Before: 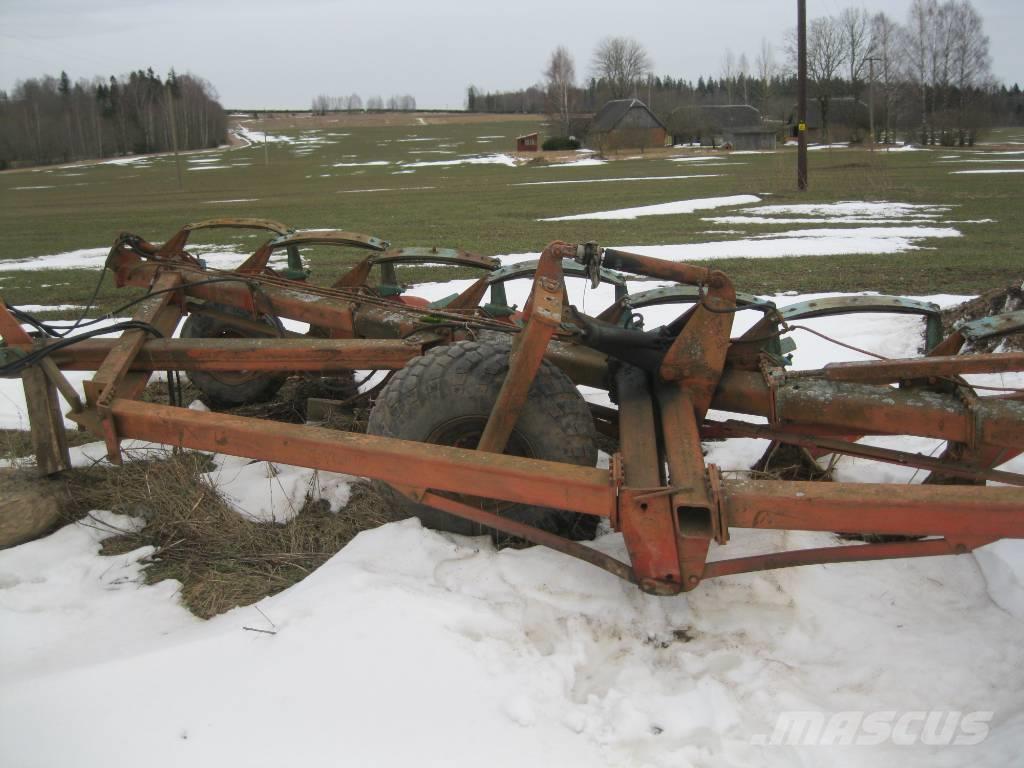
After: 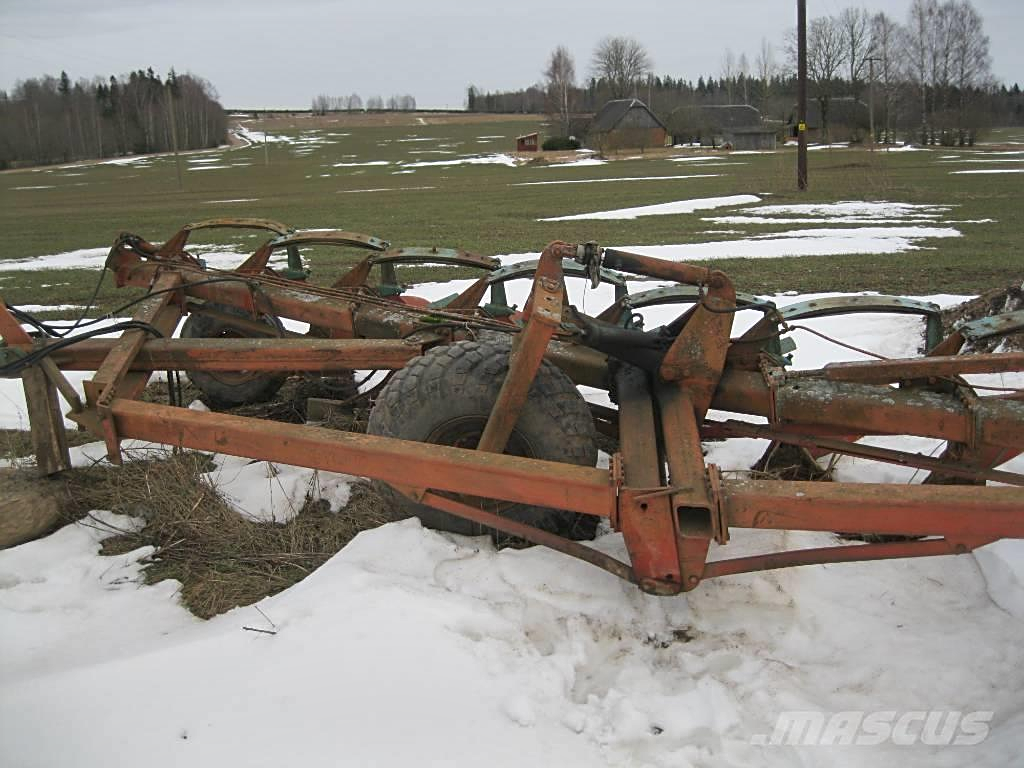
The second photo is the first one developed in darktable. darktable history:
sharpen: on, module defaults
shadows and highlights: highlights color adjustment 0%, soften with gaussian
